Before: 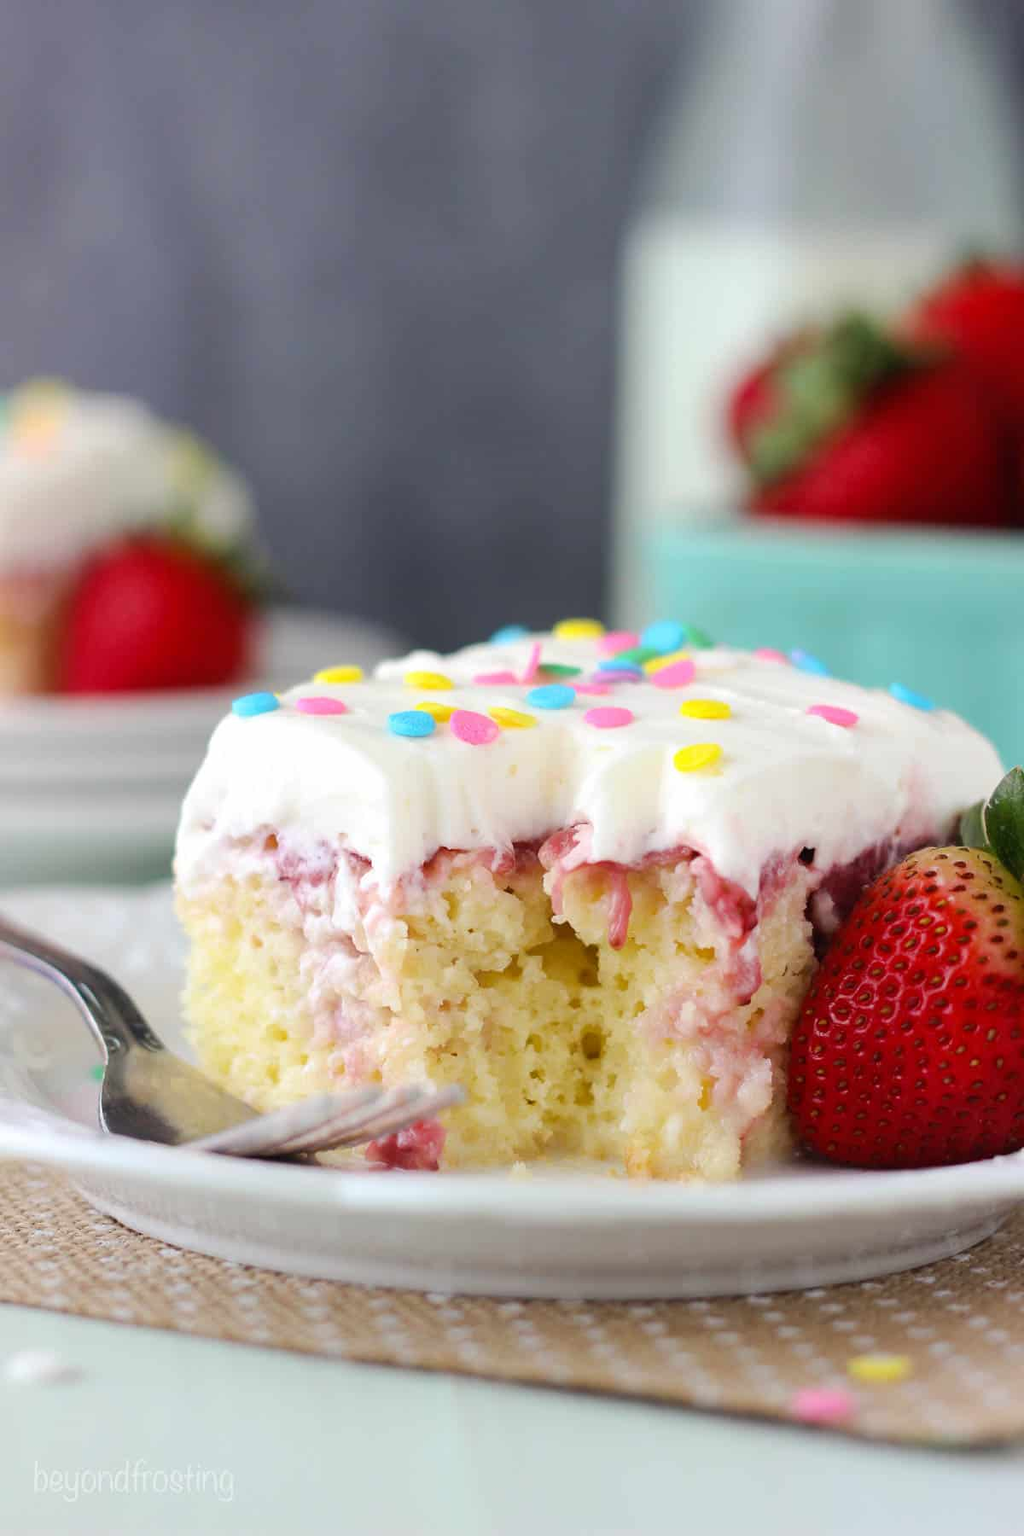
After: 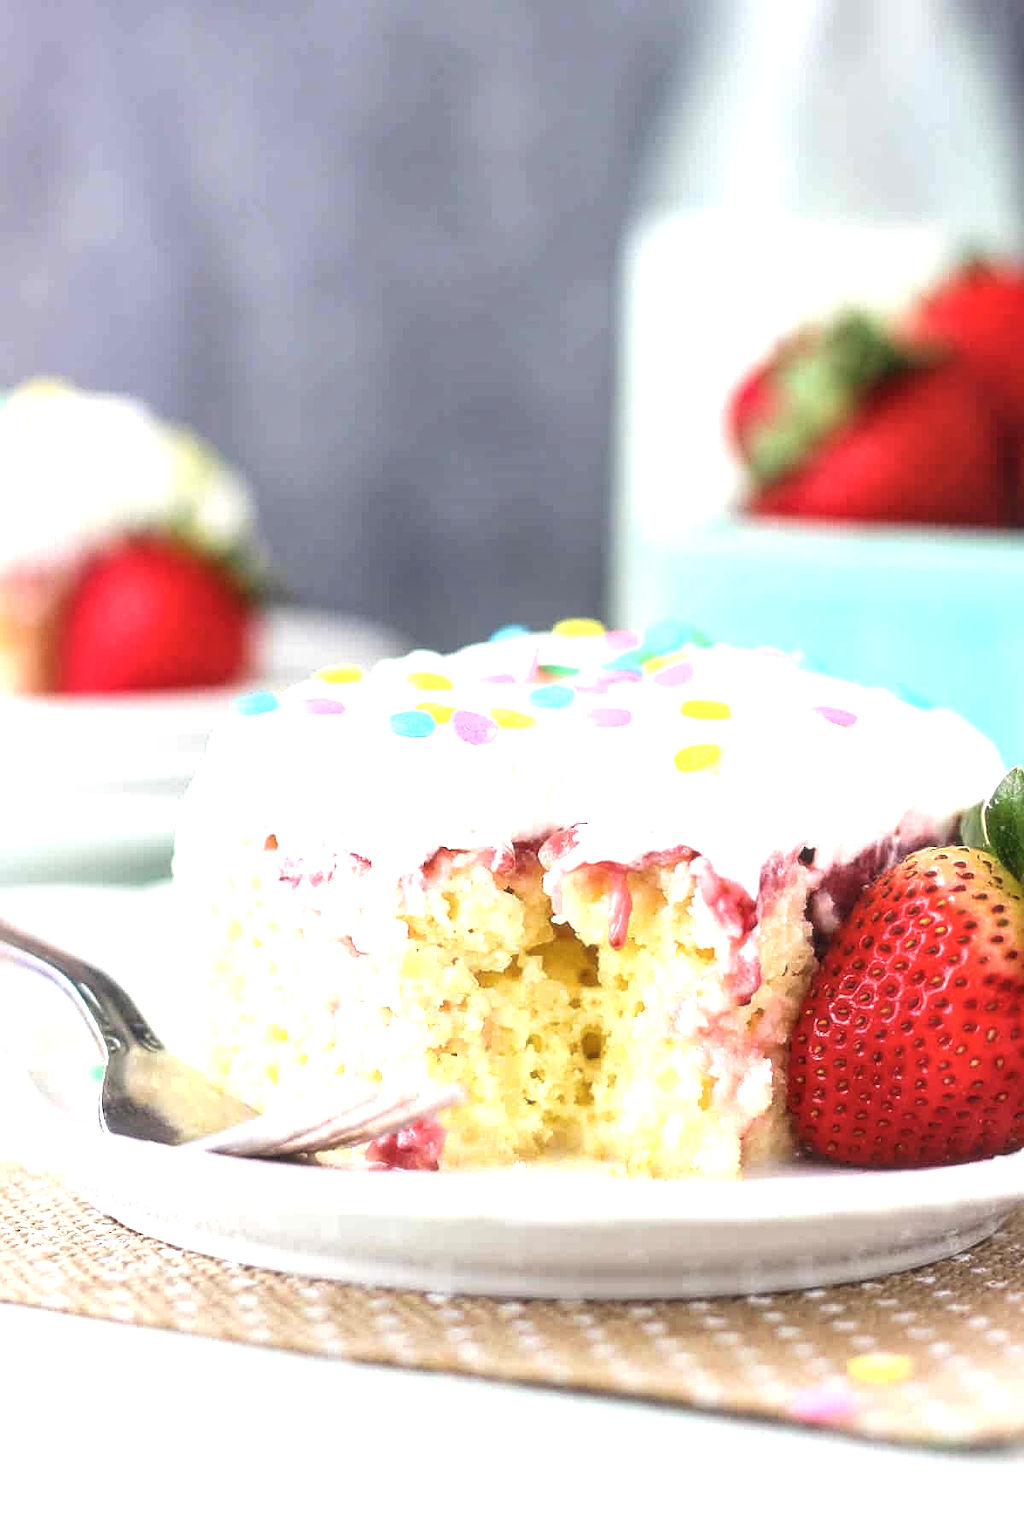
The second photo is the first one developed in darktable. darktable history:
exposure: black level correction 0, exposure 1.2 EV, compensate highlight preservation false
soften: size 10%, saturation 50%, brightness 0.2 EV, mix 10%
local contrast: detail 130%
sharpen: amount 0.6
